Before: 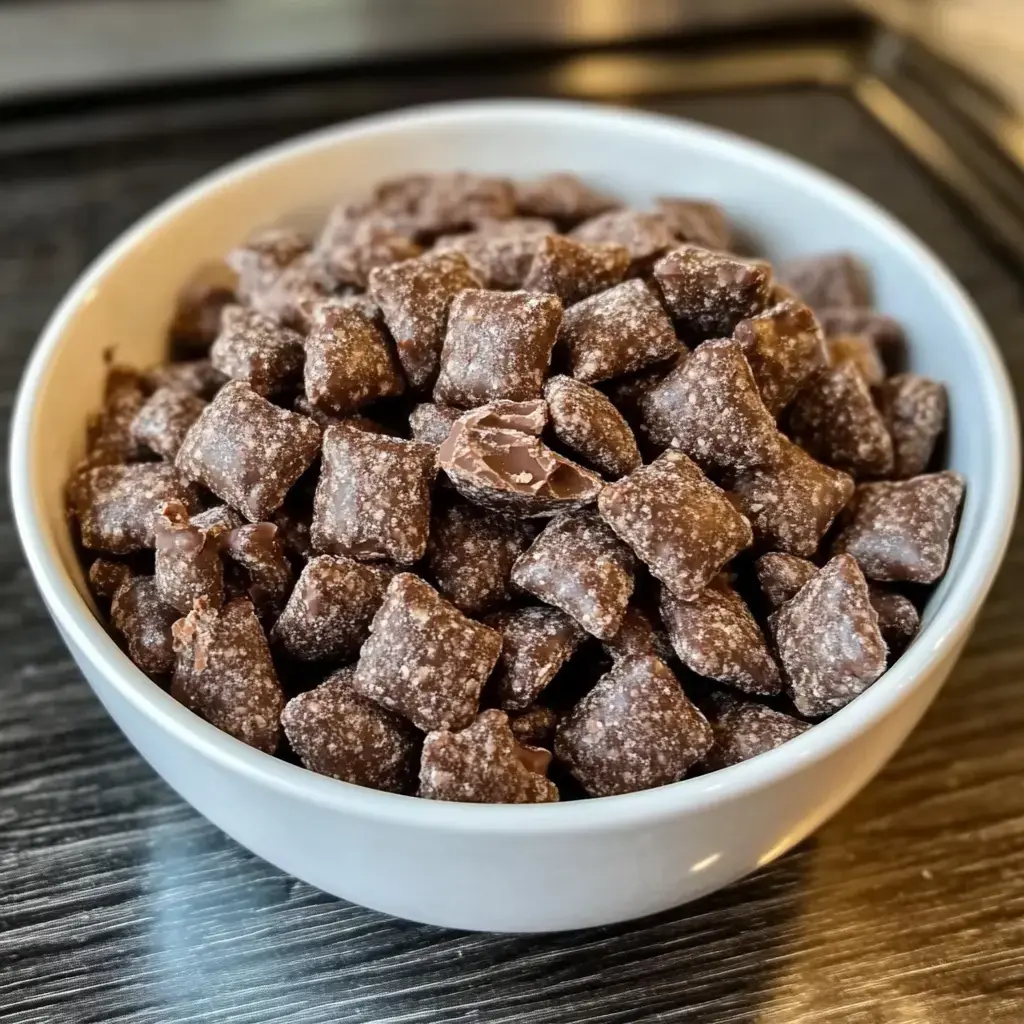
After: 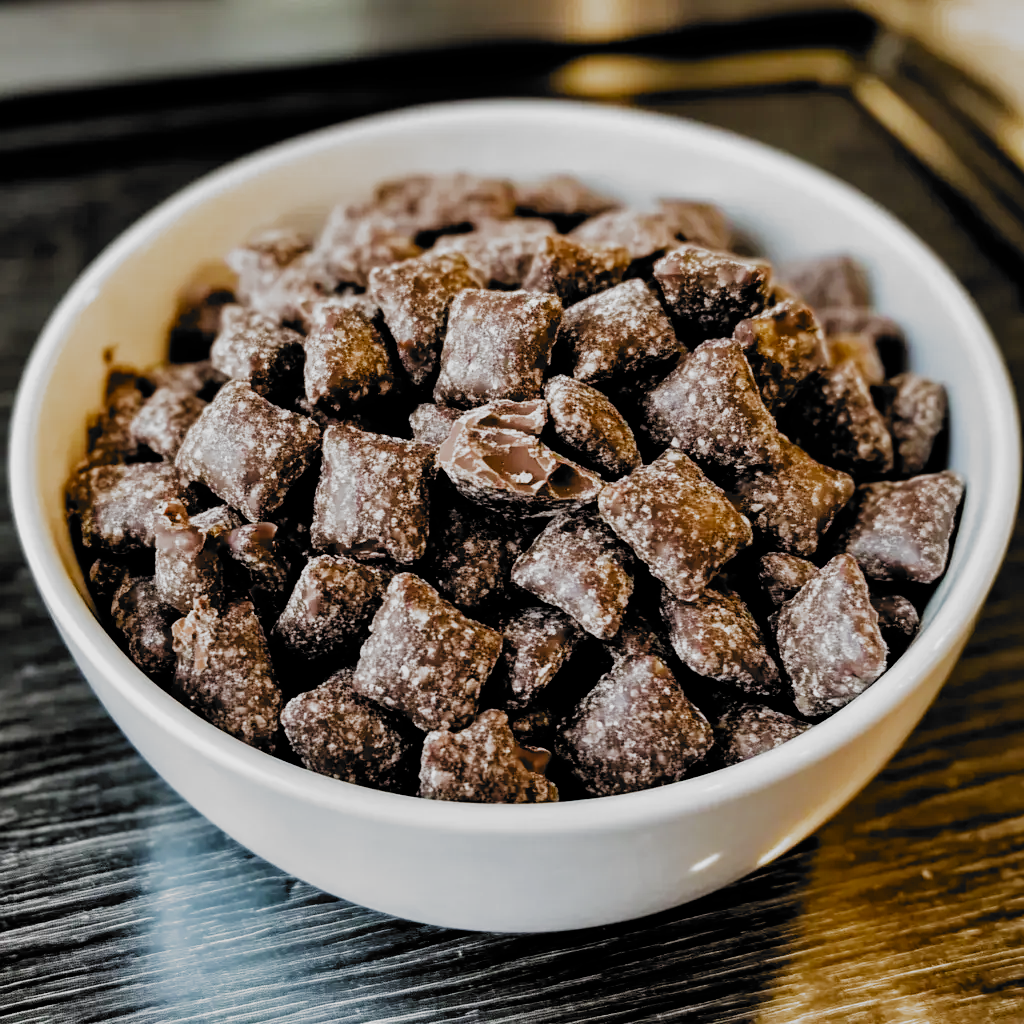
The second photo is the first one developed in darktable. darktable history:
filmic rgb: black relative exposure -5.04 EV, white relative exposure 3.17 EV, hardness 3.46, contrast 1.201, highlights saturation mix -30.47%, add noise in highlights 0.002, preserve chrominance no, color science v3 (2019), use custom middle-gray values true, contrast in highlights soft
